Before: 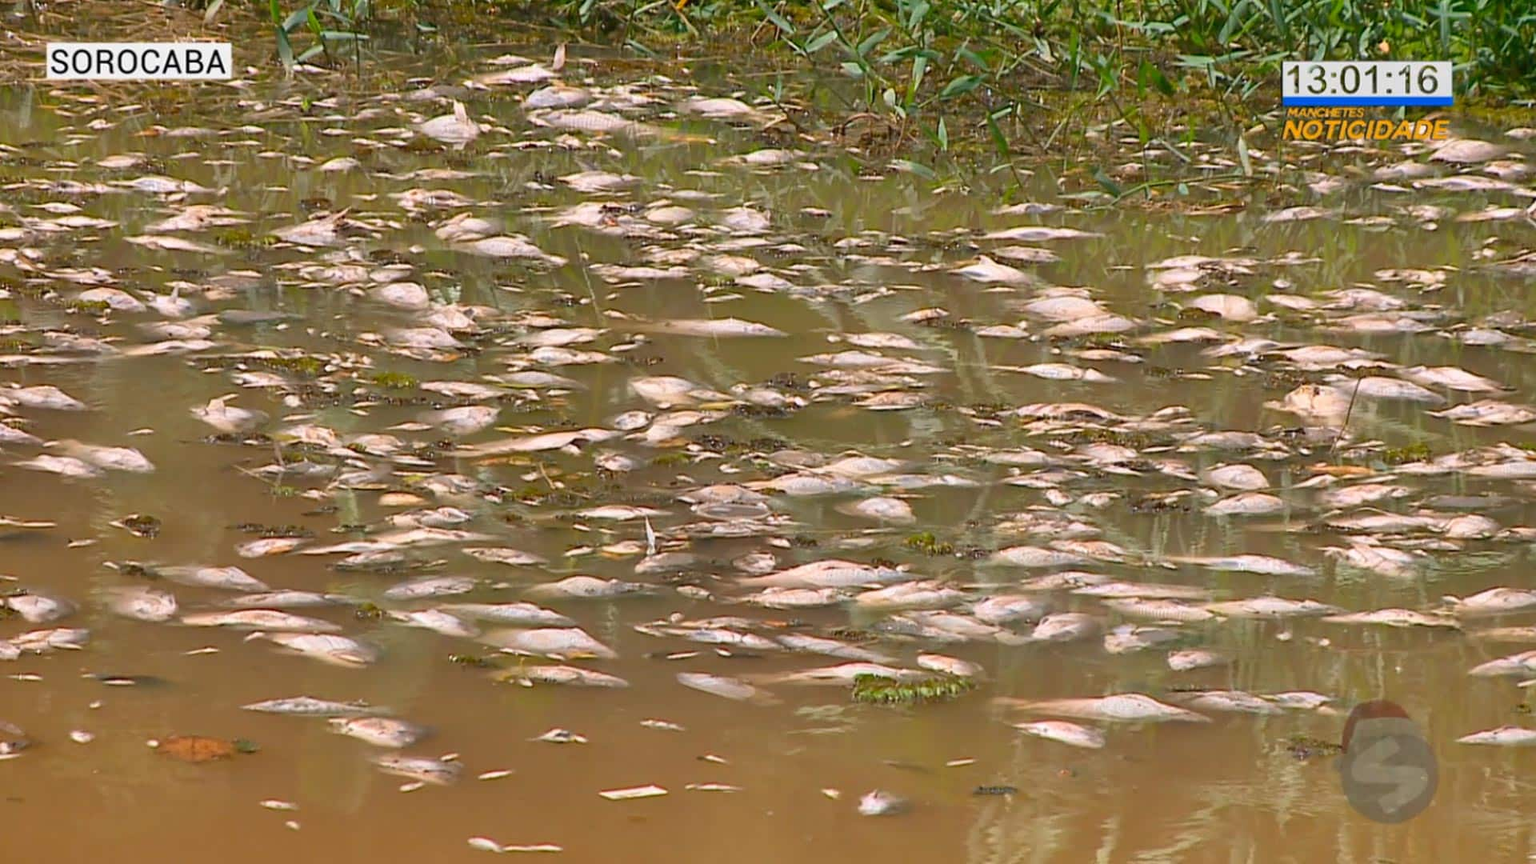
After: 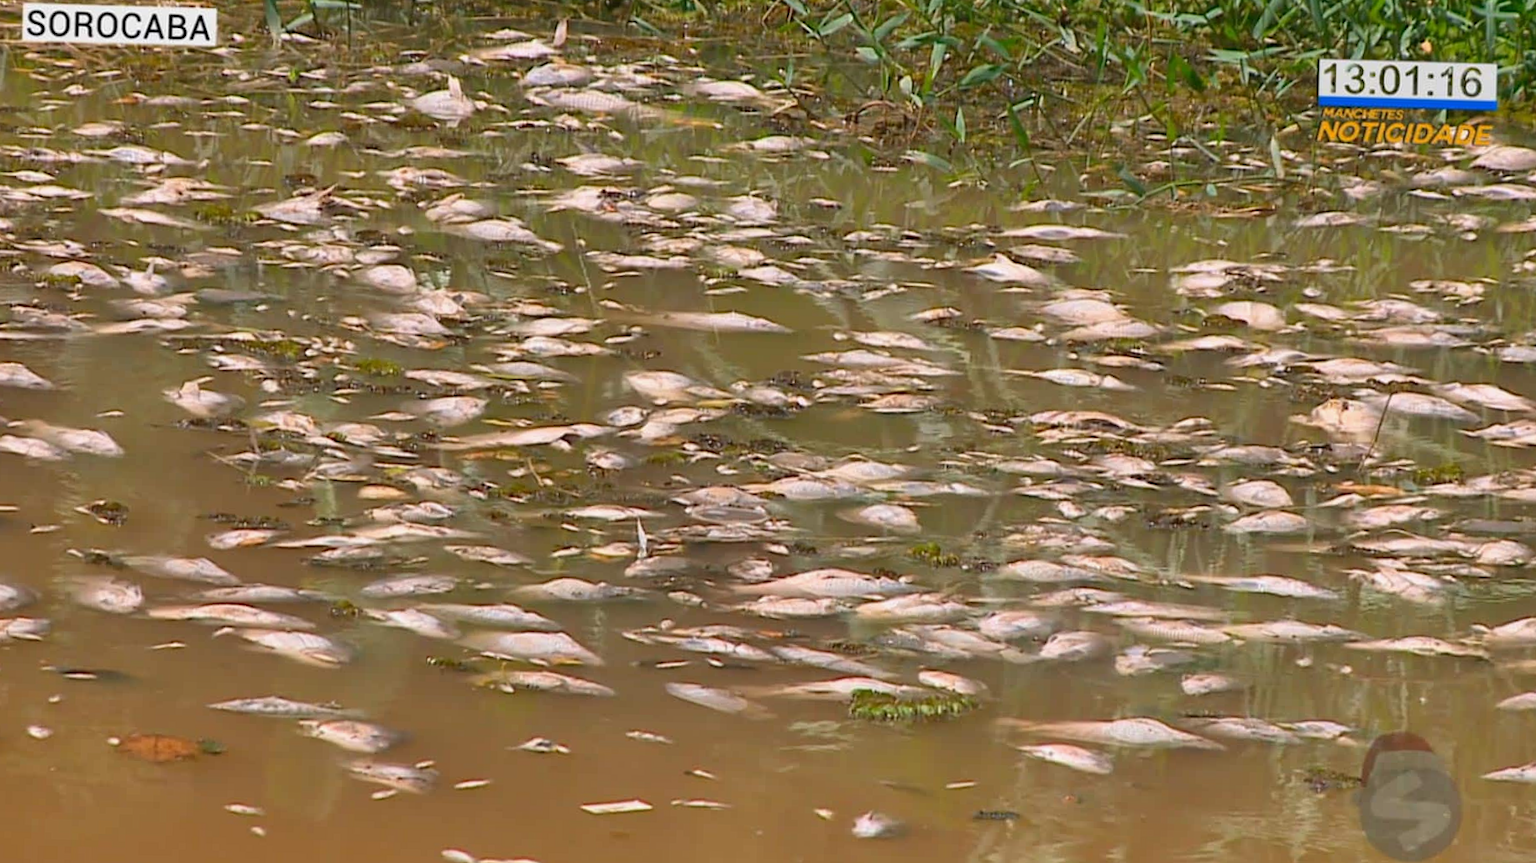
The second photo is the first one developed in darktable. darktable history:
crop and rotate: angle -1.61°
exposure: exposure -0.071 EV, compensate highlight preservation false
